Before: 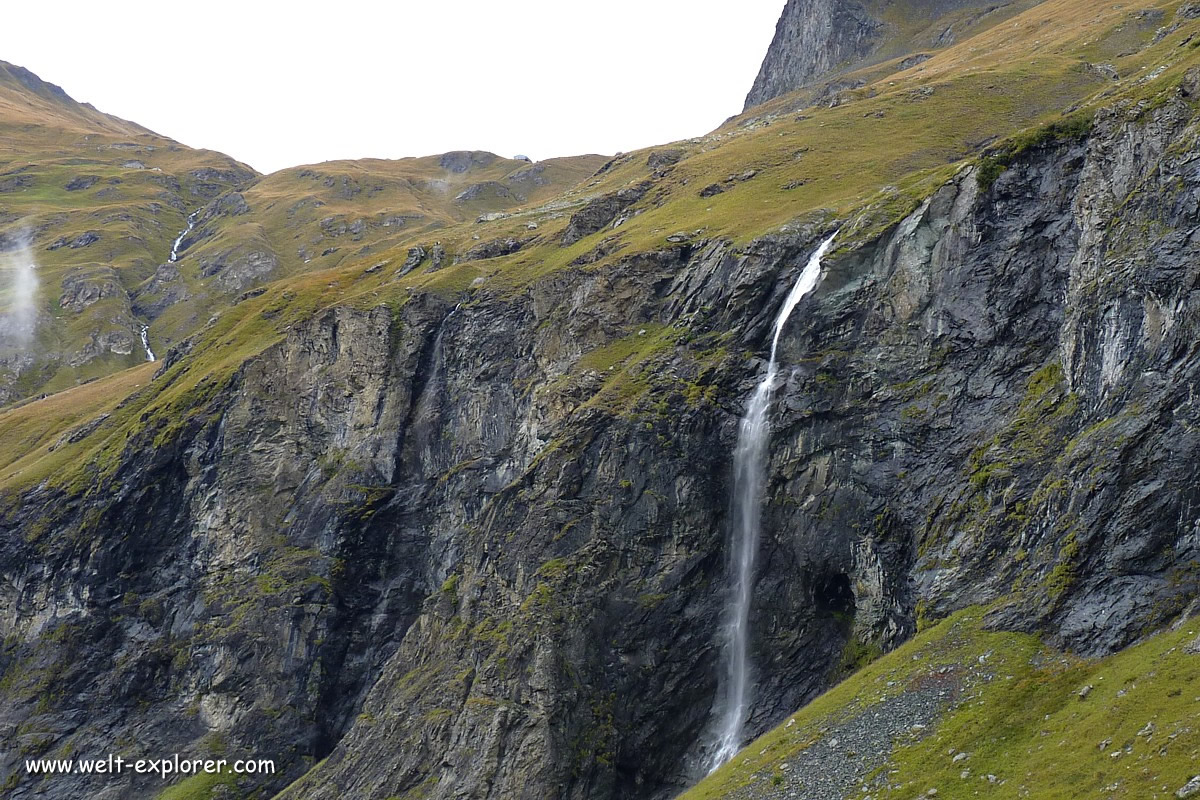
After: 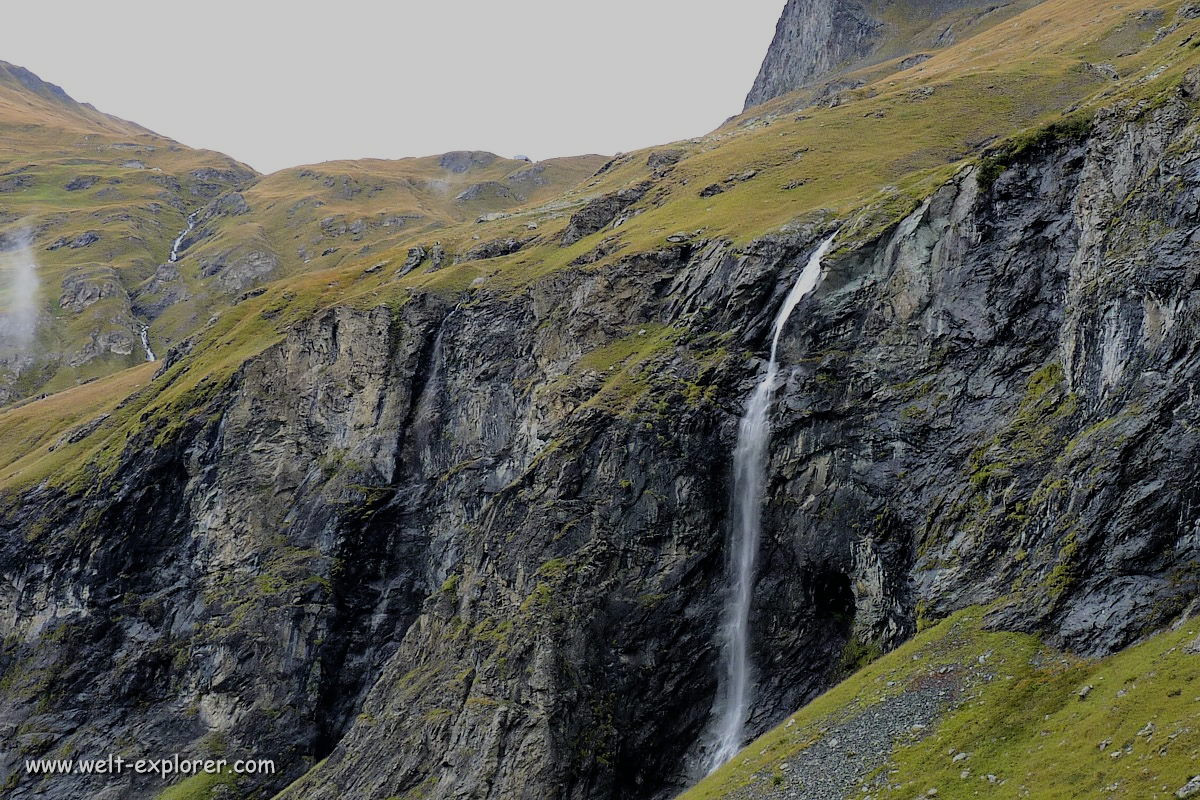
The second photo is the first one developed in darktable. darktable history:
filmic rgb: black relative exposure -6.15 EV, white relative exposure 6.96 EV, hardness 2.23, color science v6 (2022)
